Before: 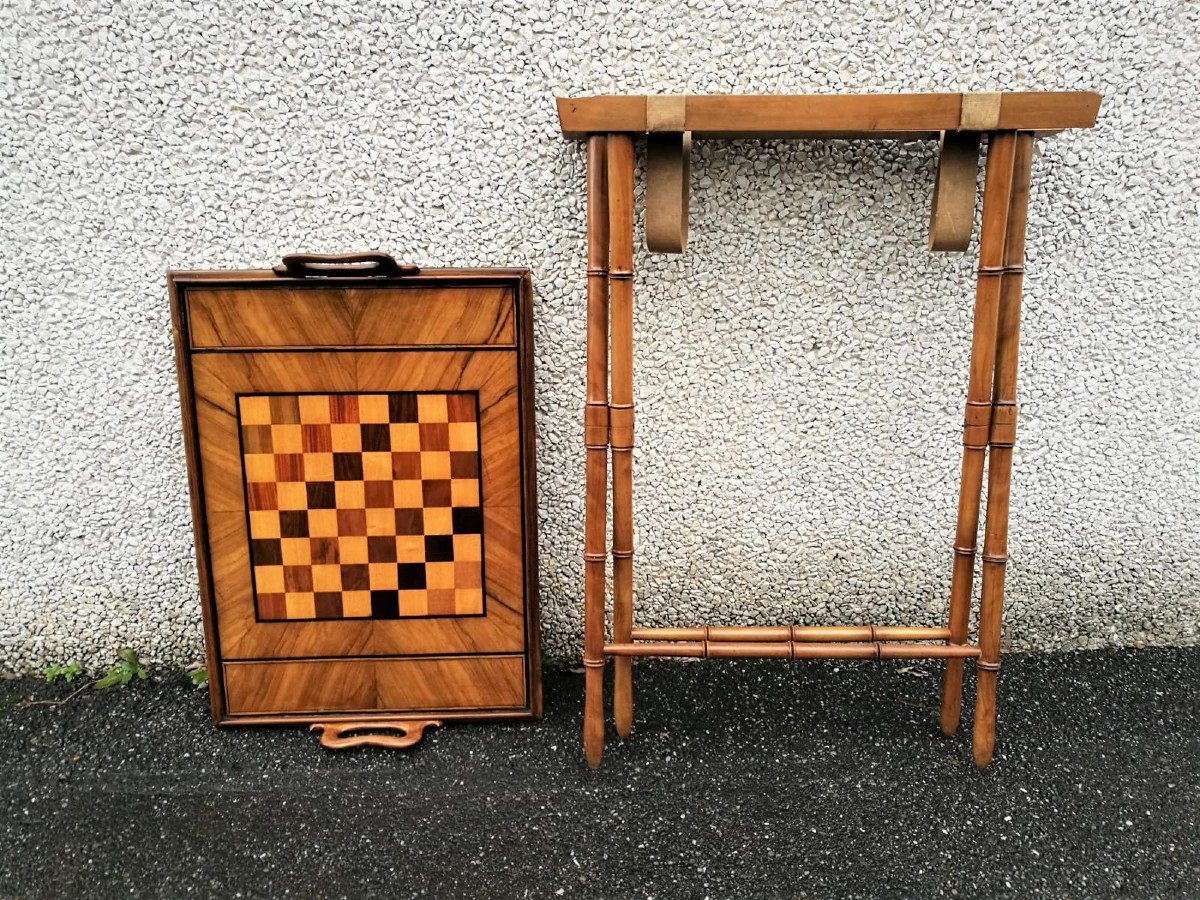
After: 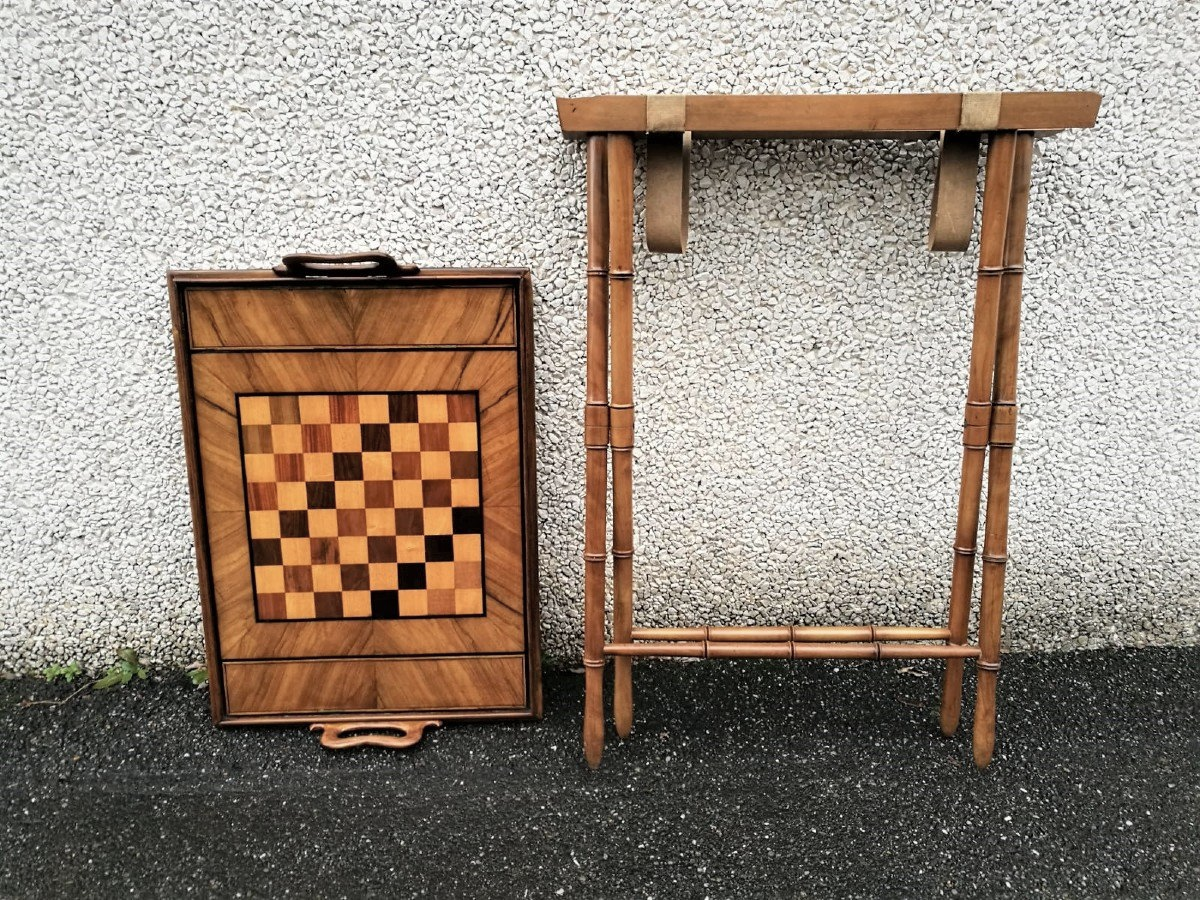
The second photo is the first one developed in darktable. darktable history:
color correction: highlights b* 0.044, saturation 0.776
